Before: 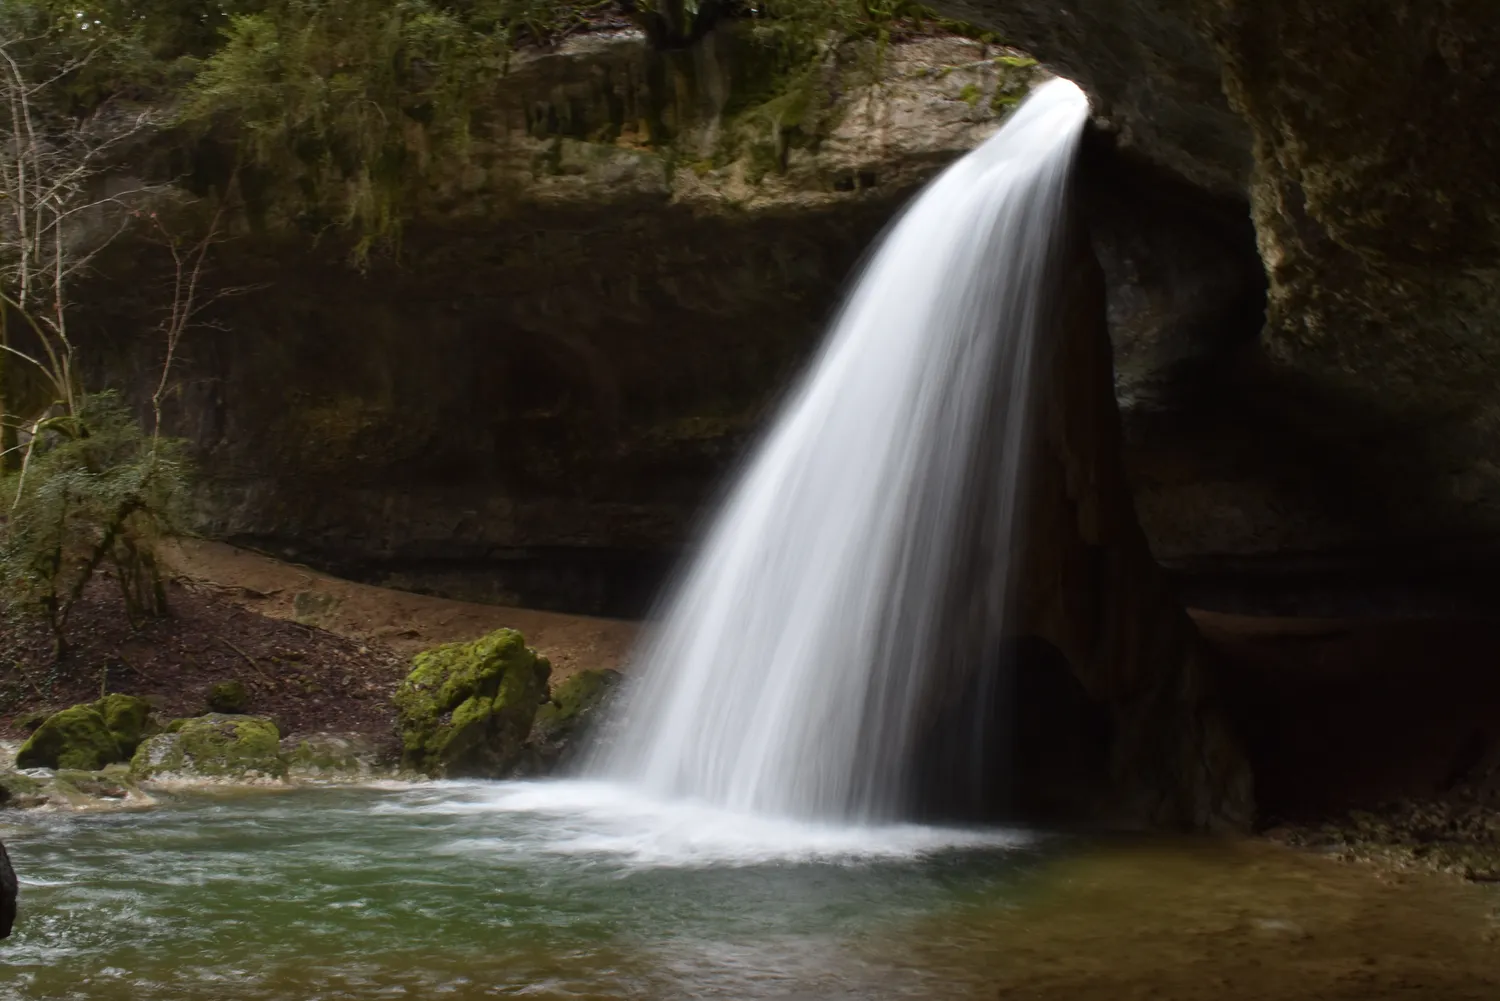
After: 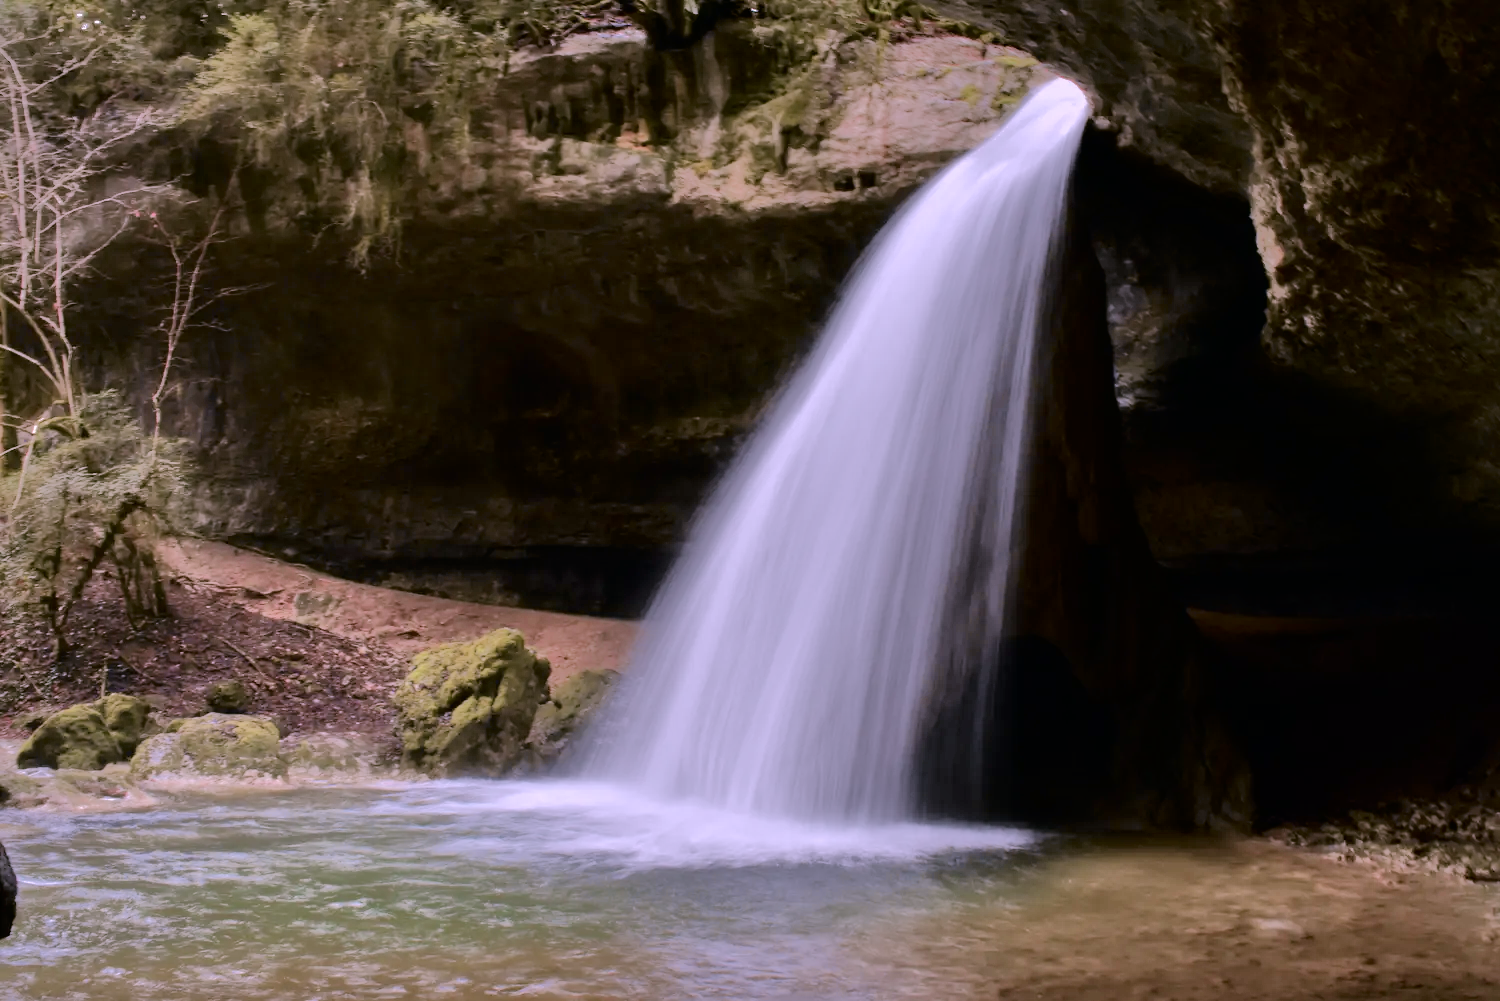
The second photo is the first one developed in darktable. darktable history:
shadows and highlights: shadows -19.75, highlights -73.52, shadows color adjustment 99.17%, highlights color adjustment 0.778%
color correction: highlights a* 15.05, highlights b* -24.43
tone equalizer: -7 EV 0.154 EV, -6 EV 0.613 EV, -5 EV 1.15 EV, -4 EV 1.36 EV, -3 EV 1.13 EV, -2 EV 0.6 EV, -1 EV 0.149 EV
tone curve: curves: ch0 [(0, 0) (0.037, 0.011) (0.135, 0.093) (0.266, 0.281) (0.461, 0.555) (0.581, 0.716) (0.675, 0.793) (0.767, 0.849) (0.91, 0.924) (1, 0.979)]; ch1 [(0, 0) (0.292, 0.278) (0.419, 0.423) (0.493, 0.492) (0.506, 0.5) (0.534, 0.529) (0.562, 0.562) (0.641, 0.663) (0.754, 0.76) (1, 1)]; ch2 [(0, 0) (0.294, 0.3) (0.361, 0.372) (0.429, 0.445) (0.478, 0.486) (0.502, 0.498) (0.518, 0.522) (0.531, 0.549) (0.561, 0.579) (0.64, 0.645) (0.7, 0.7) (0.861, 0.808) (1, 0.951)], color space Lab, independent channels, preserve colors none
